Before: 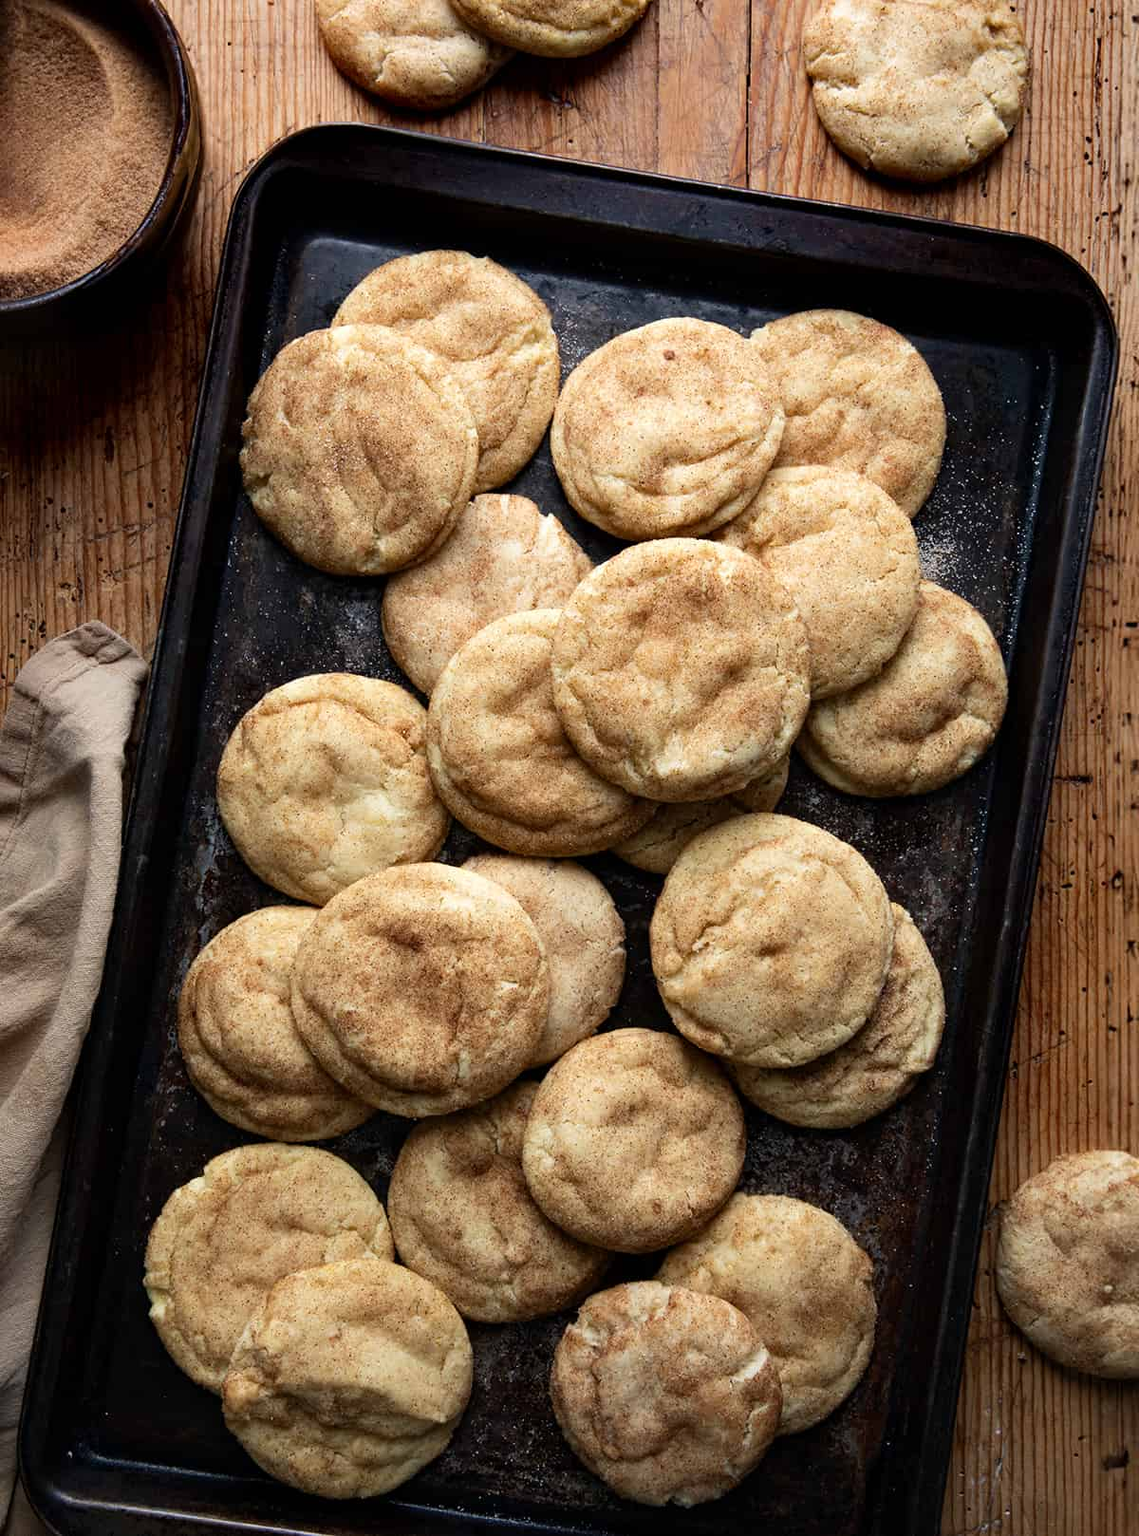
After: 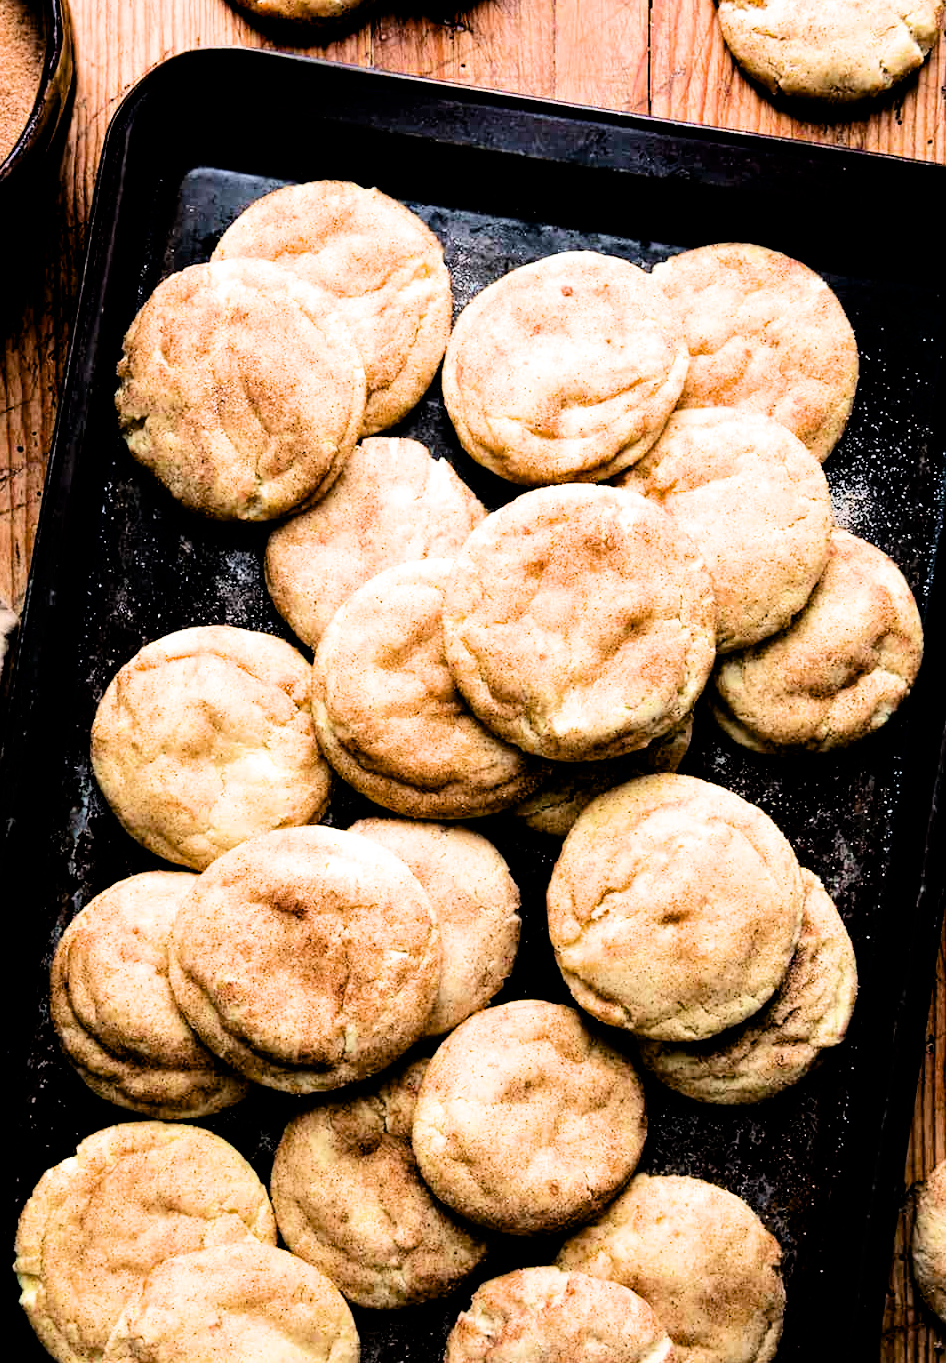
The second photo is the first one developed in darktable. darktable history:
crop: left 11.581%, top 5.157%, right 9.581%, bottom 10.551%
tone equalizer: -8 EV -0.441 EV, -7 EV -0.41 EV, -6 EV -0.368 EV, -5 EV -0.202 EV, -3 EV 0.248 EV, -2 EV 0.336 EV, -1 EV 0.375 EV, +0 EV 0.386 EV, edges refinement/feathering 500, mask exposure compensation -1.57 EV, preserve details no
exposure: black level correction 0.008, exposure 0.982 EV, compensate highlight preservation false
filmic rgb: black relative exposure -5.03 EV, white relative exposure 3.99 EV, hardness 2.89, contrast 1.299, color science v6 (2022)
